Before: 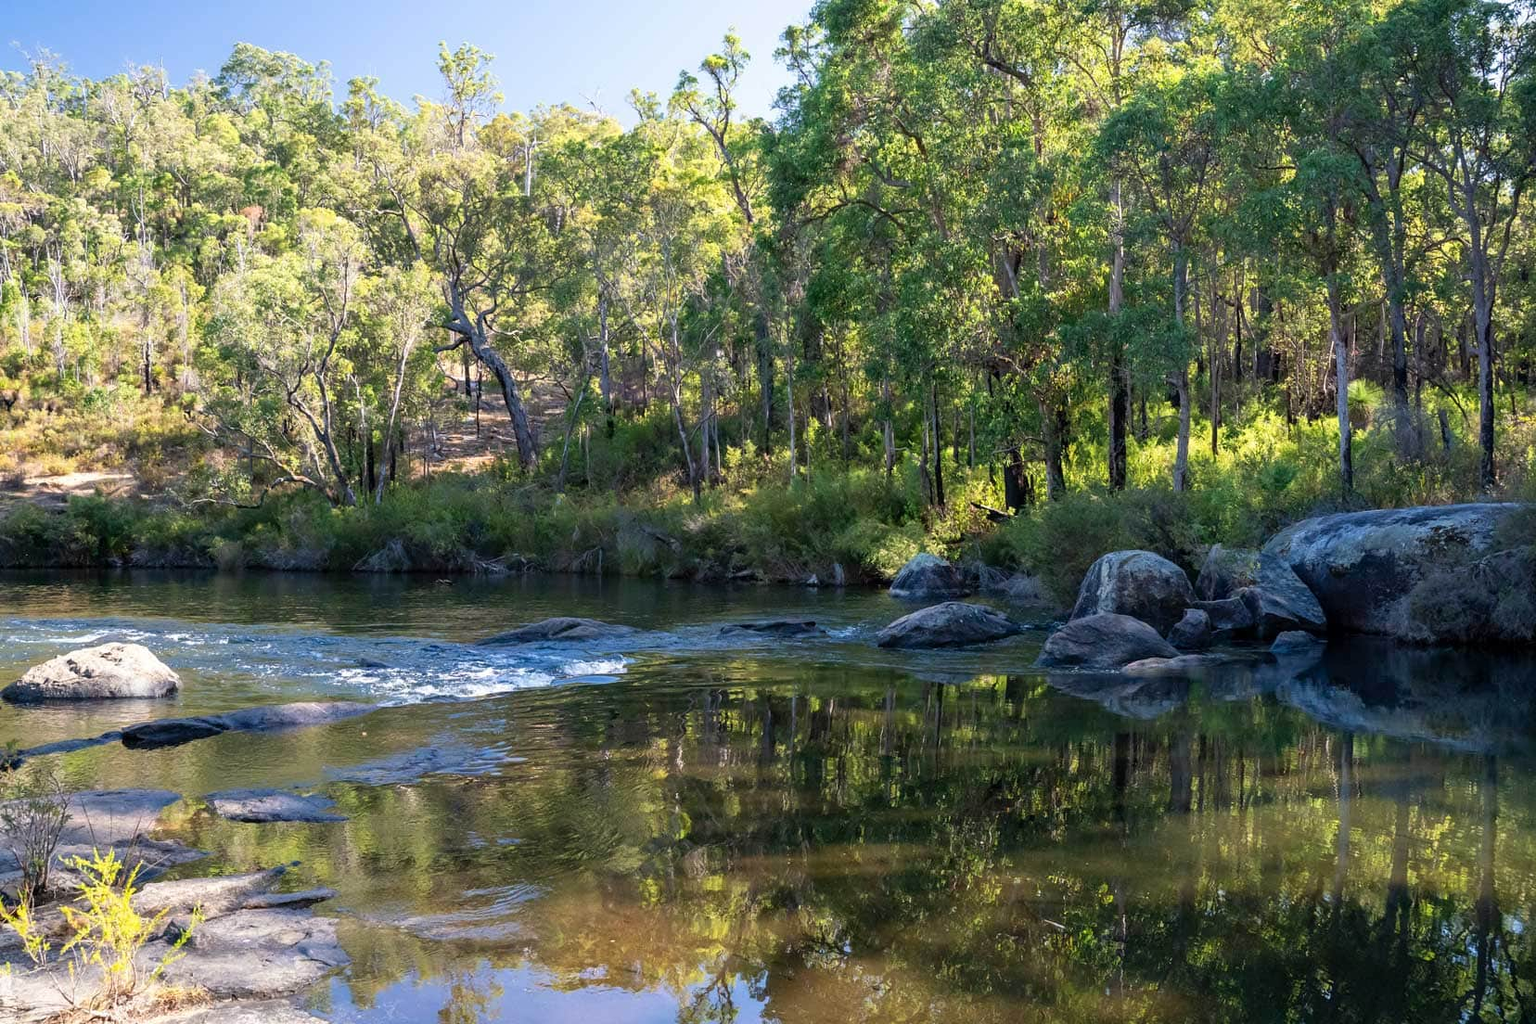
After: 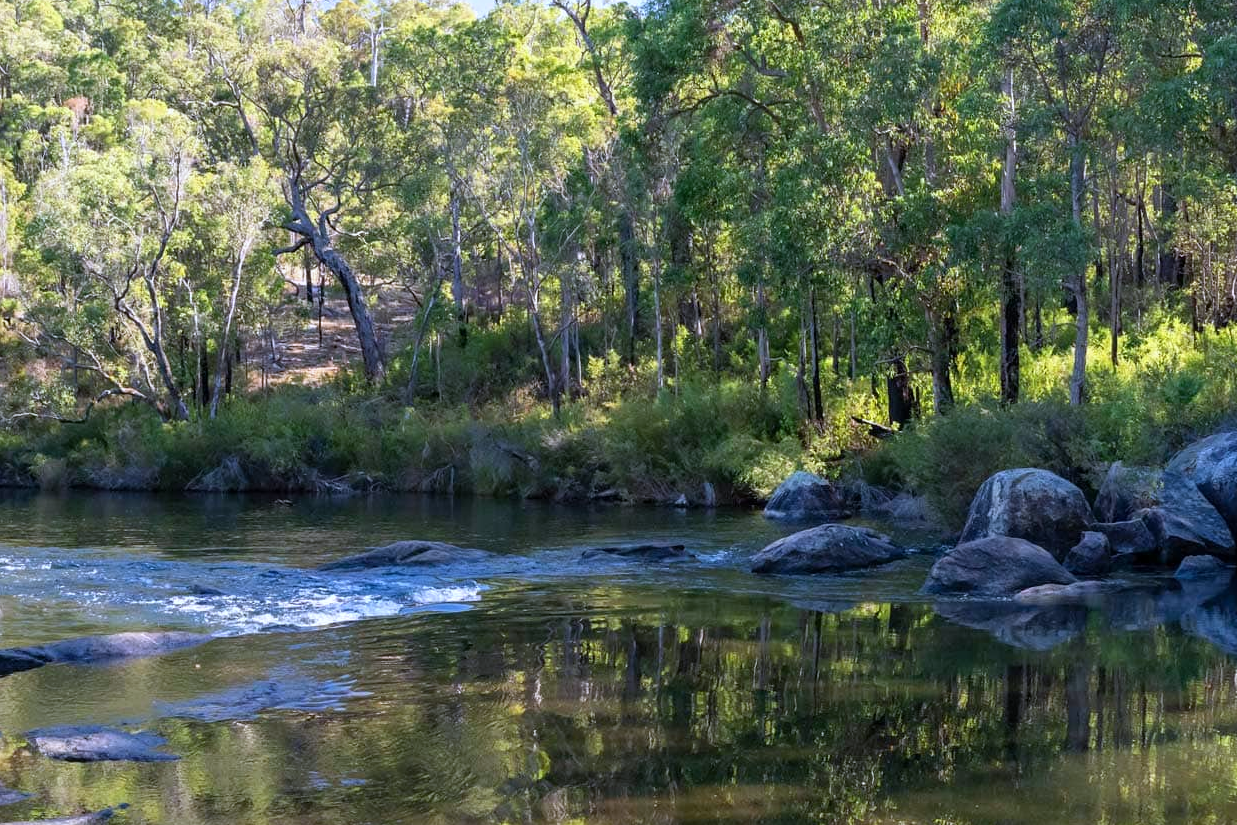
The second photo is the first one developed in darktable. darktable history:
crop and rotate: left 11.831%, top 11.346%, right 13.429%, bottom 13.899%
white balance: red 0.967, blue 1.119, emerald 0.756
